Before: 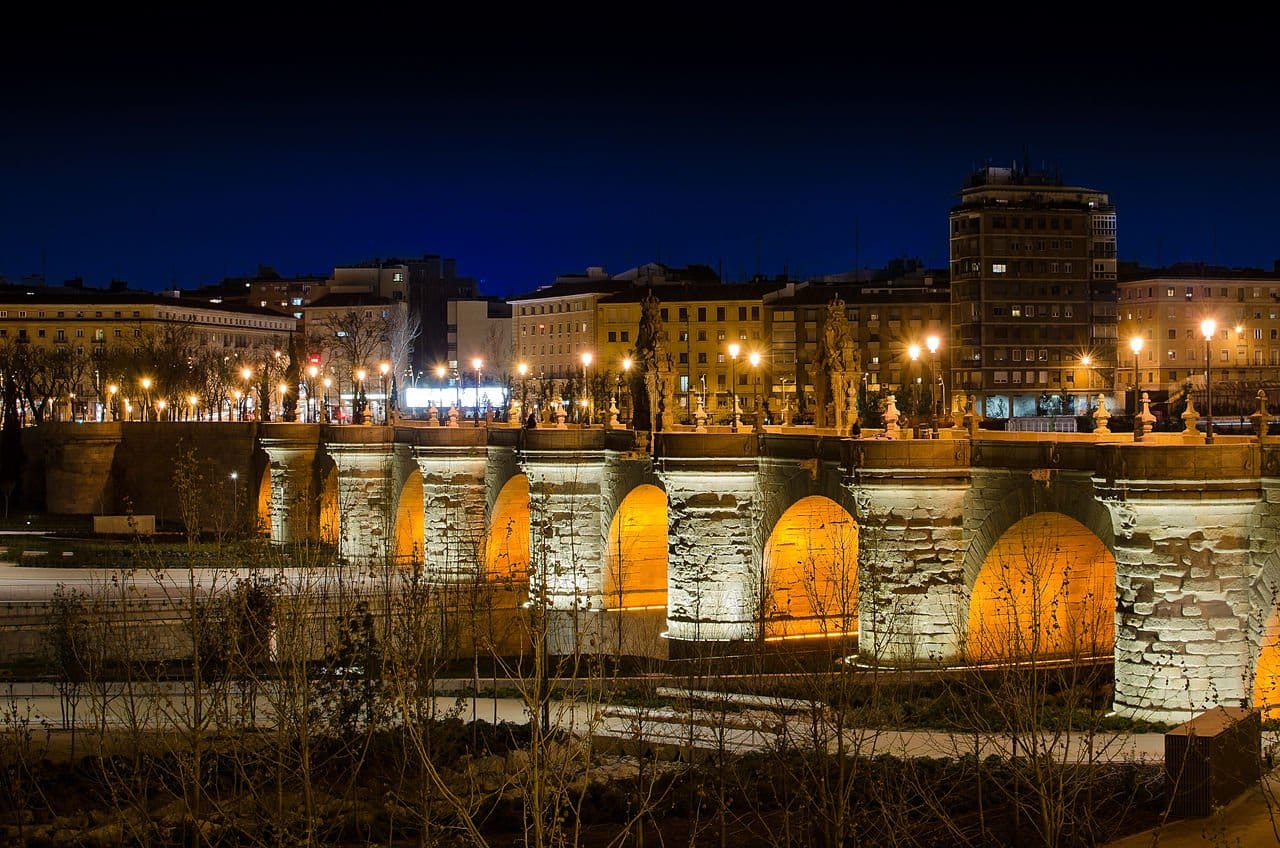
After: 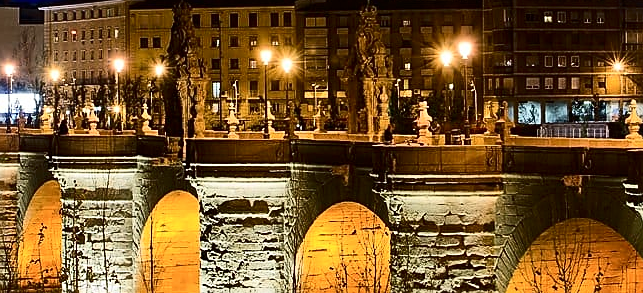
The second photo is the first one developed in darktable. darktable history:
sharpen: on, module defaults
crop: left 36.607%, top 34.735%, right 13.146%, bottom 30.611%
contrast brightness saturation: contrast 0.28
